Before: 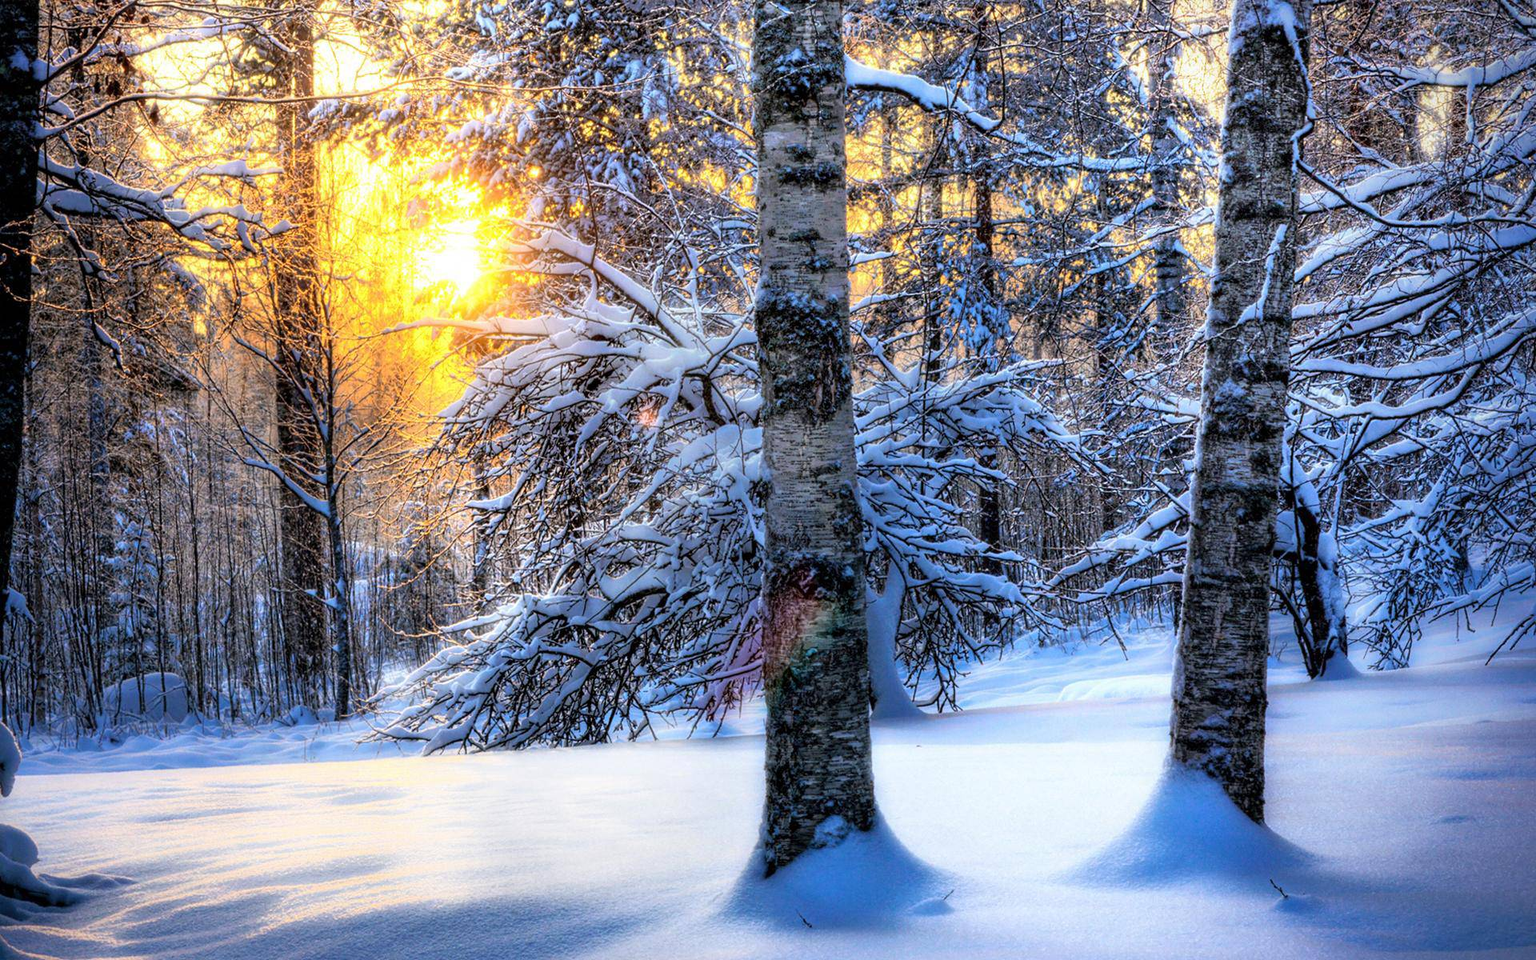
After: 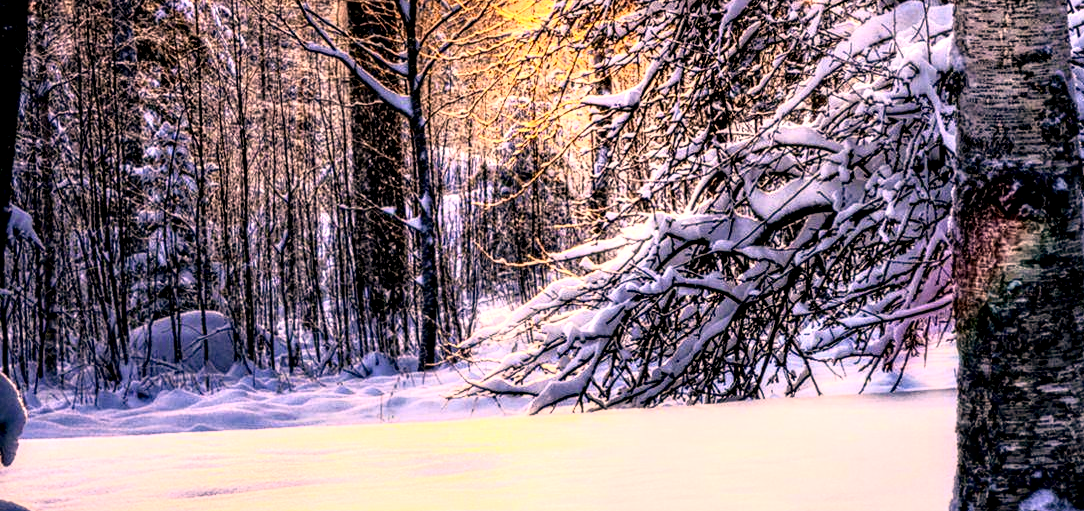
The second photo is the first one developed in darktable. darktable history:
haze removal: compatibility mode true, adaptive false
local contrast: highlights 60%, shadows 60%, detail 160%
color correction: highlights a* 20.66, highlights b* 19.79
crop: top 44.177%, right 43.53%, bottom 13.175%
tone curve: curves: ch0 [(0.016, 0.011) (0.084, 0.026) (0.469, 0.508) (0.721, 0.862) (1, 1)], color space Lab, independent channels, preserve colors none
